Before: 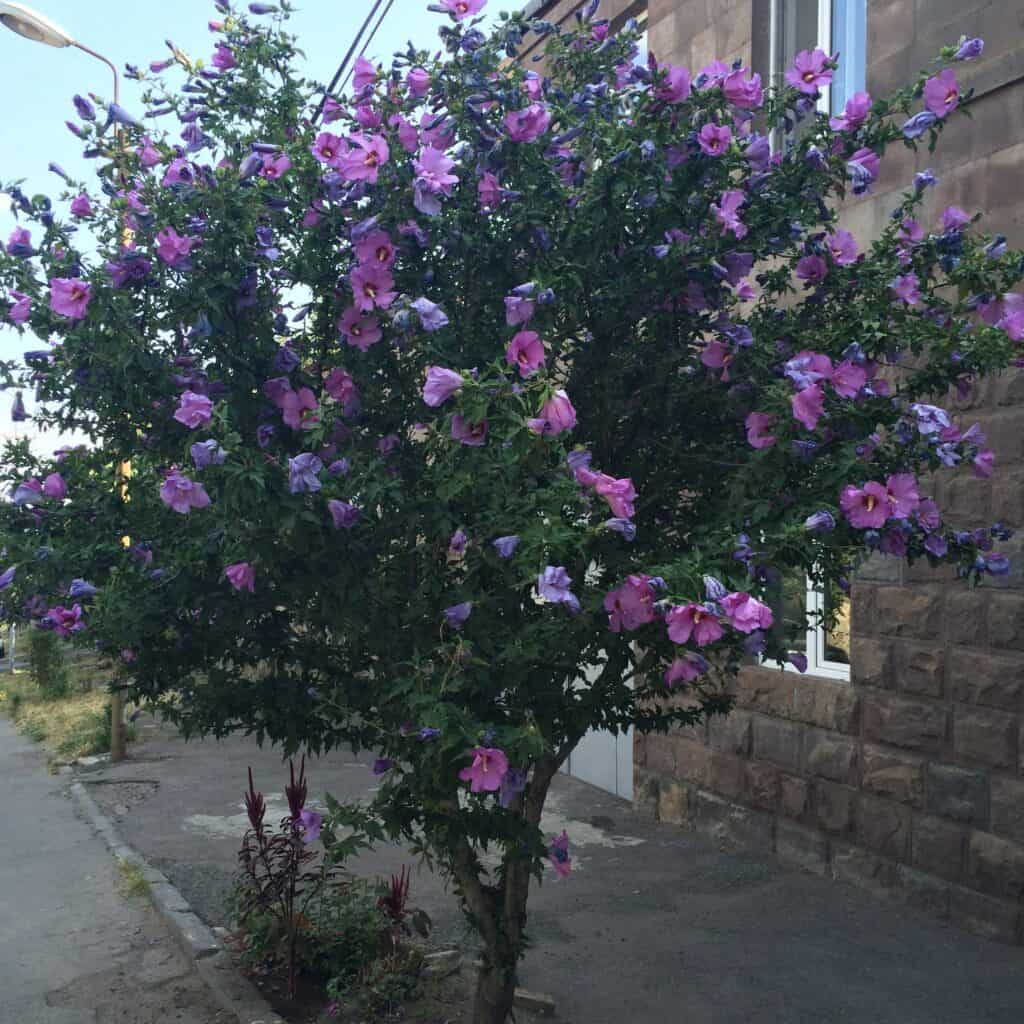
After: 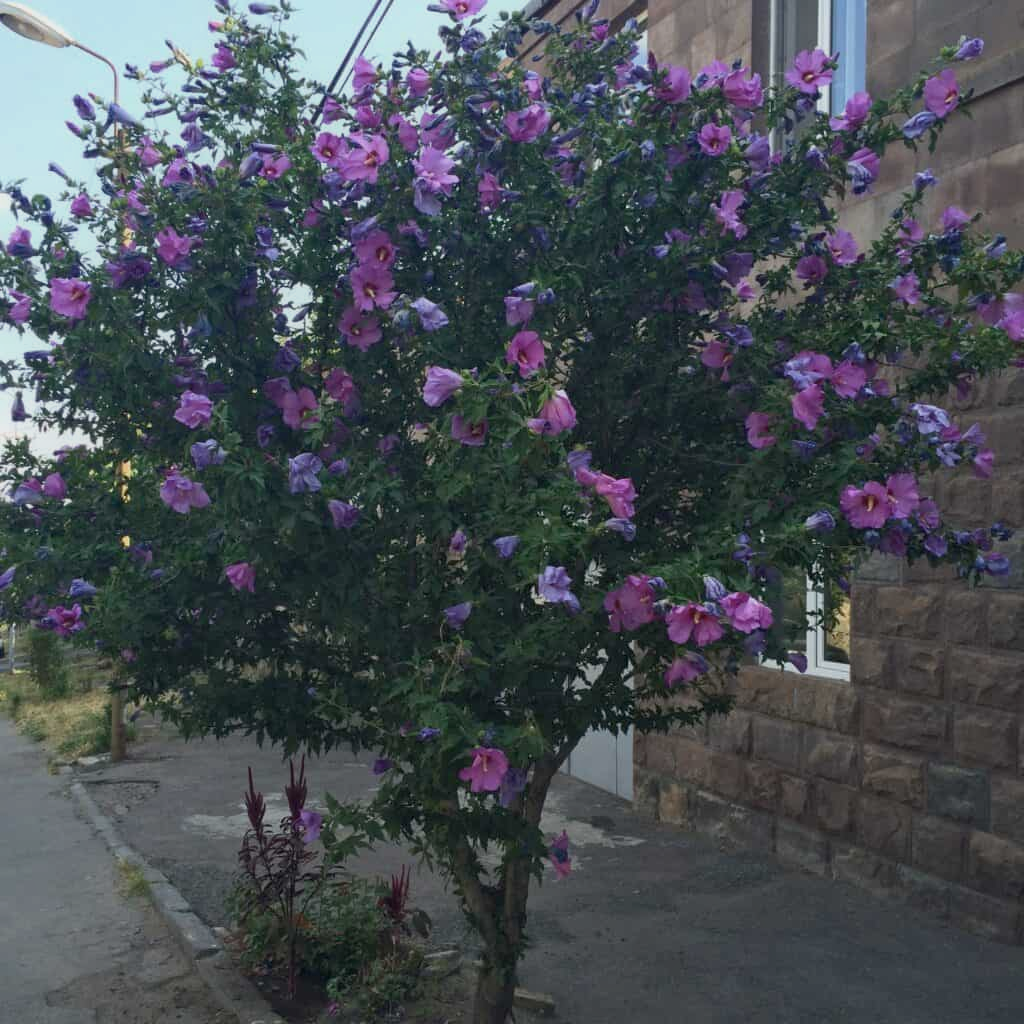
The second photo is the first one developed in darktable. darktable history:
tone equalizer: -8 EV 0.219 EV, -7 EV 0.428 EV, -6 EV 0.418 EV, -5 EV 0.275 EV, -3 EV -0.279 EV, -2 EV -0.388 EV, -1 EV -0.439 EV, +0 EV -0.245 EV, mask exposure compensation -0.5 EV
